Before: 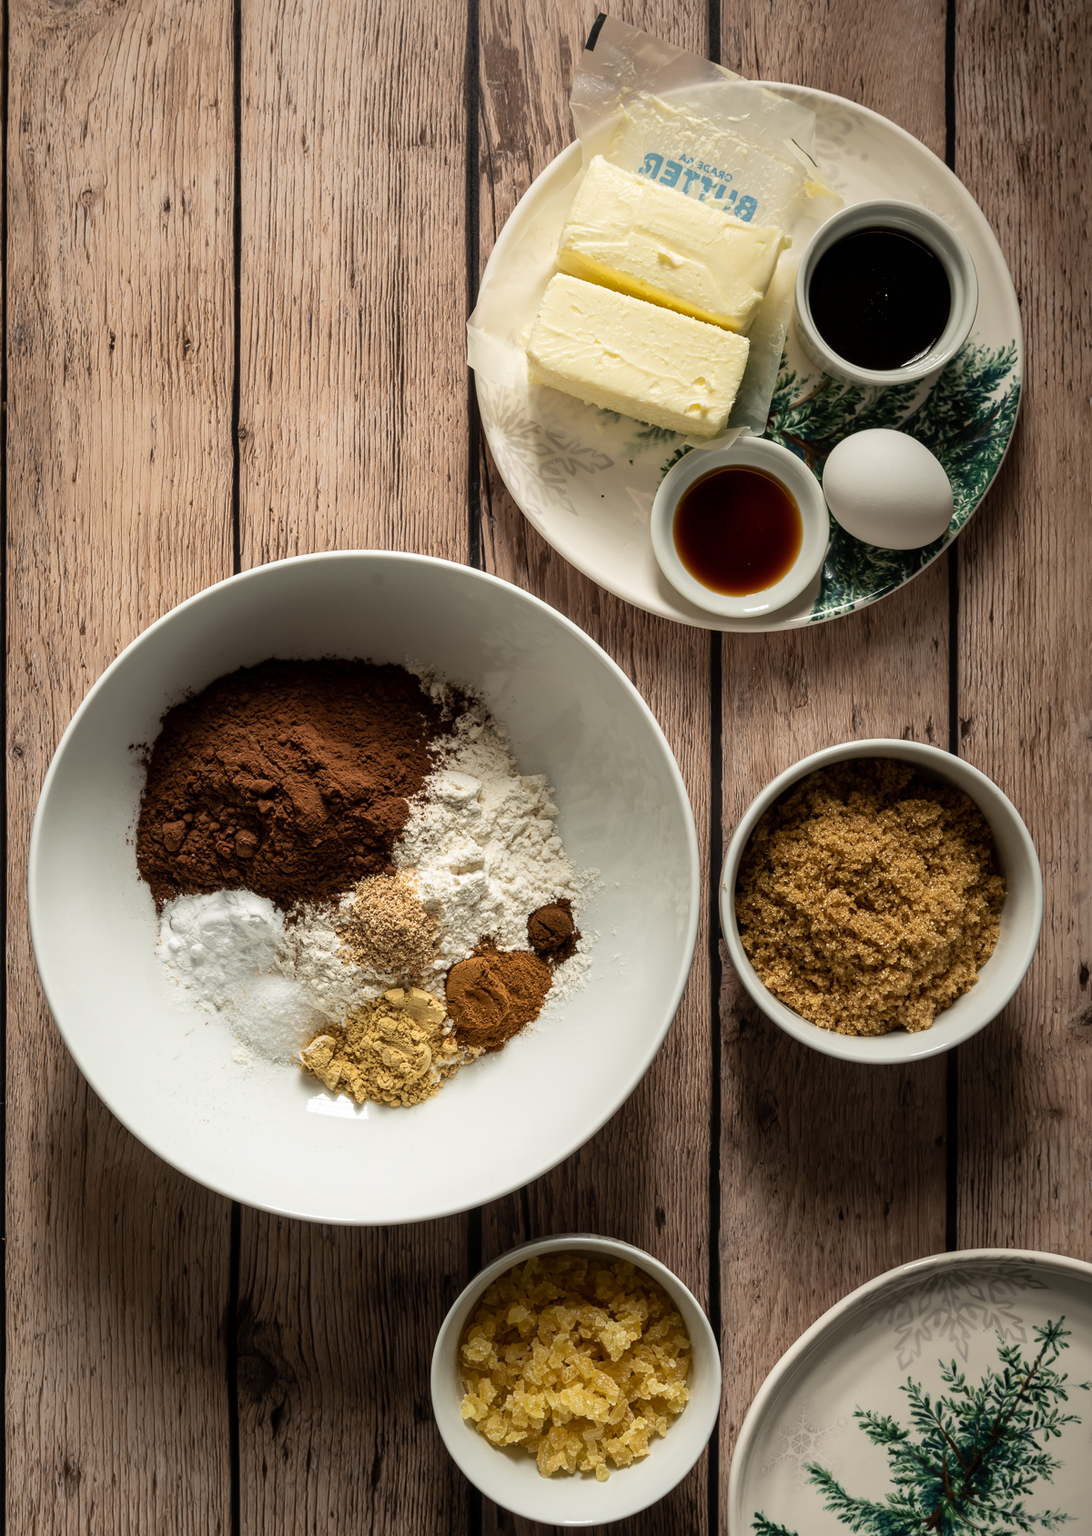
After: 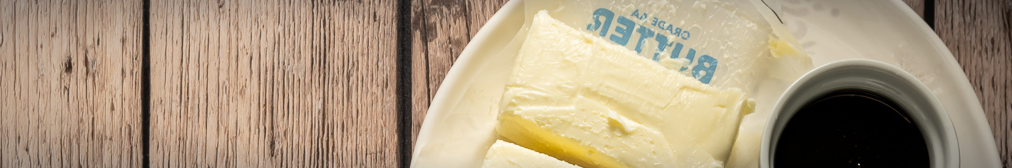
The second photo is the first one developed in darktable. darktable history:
crop and rotate: left 9.644%, top 9.491%, right 6.021%, bottom 80.509%
vignetting: fall-off radius 70%, automatic ratio true
